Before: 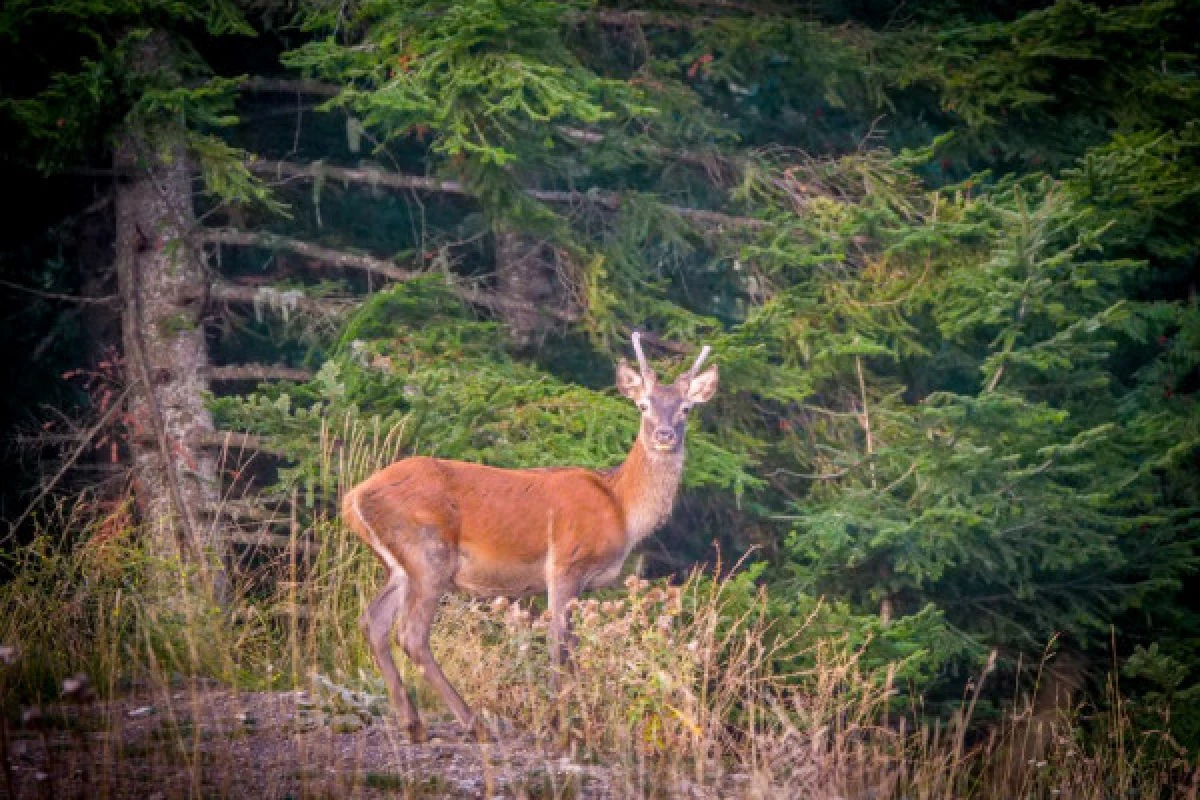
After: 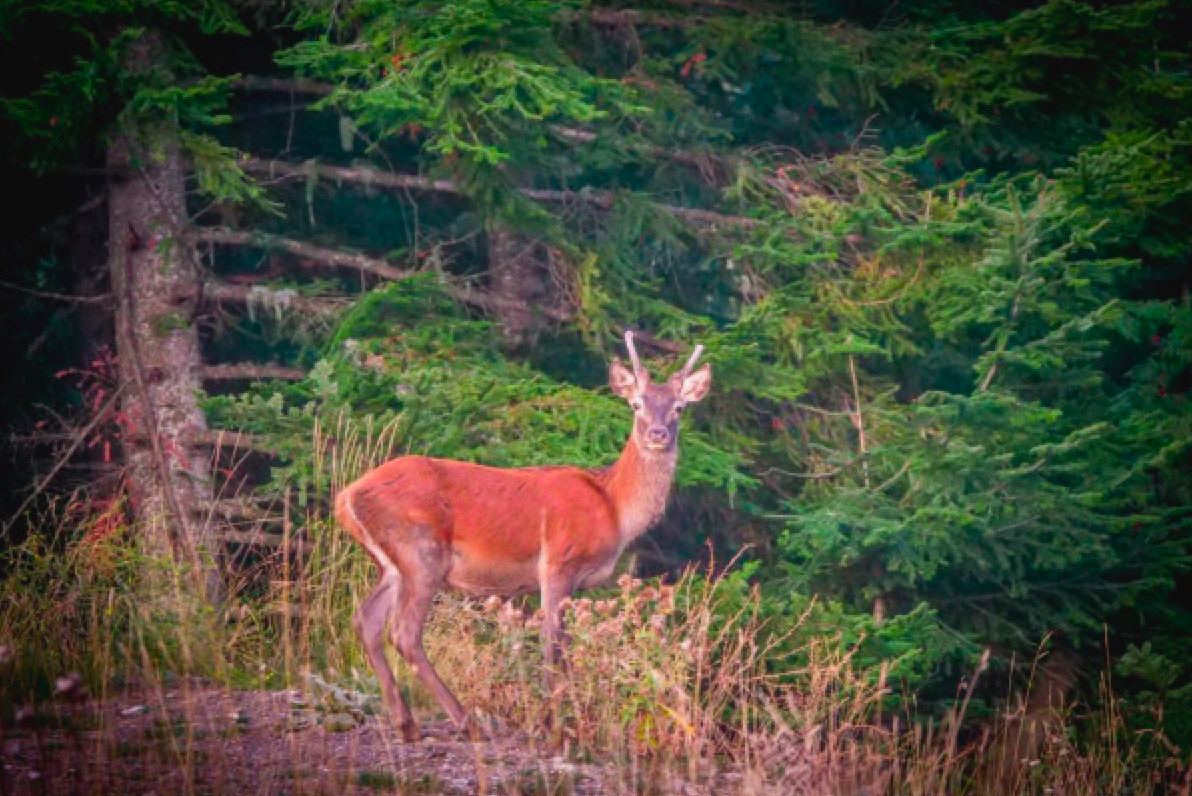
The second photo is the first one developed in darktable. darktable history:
color contrast: green-magenta contrast 1.73, blue-yellow contrast 1.15
crop and rotate: left 0.614%, top 0.179%, bottom 0.309%
contrast brightness saturation: contrast -0.08, brightness -0.04, saturation -0.11
